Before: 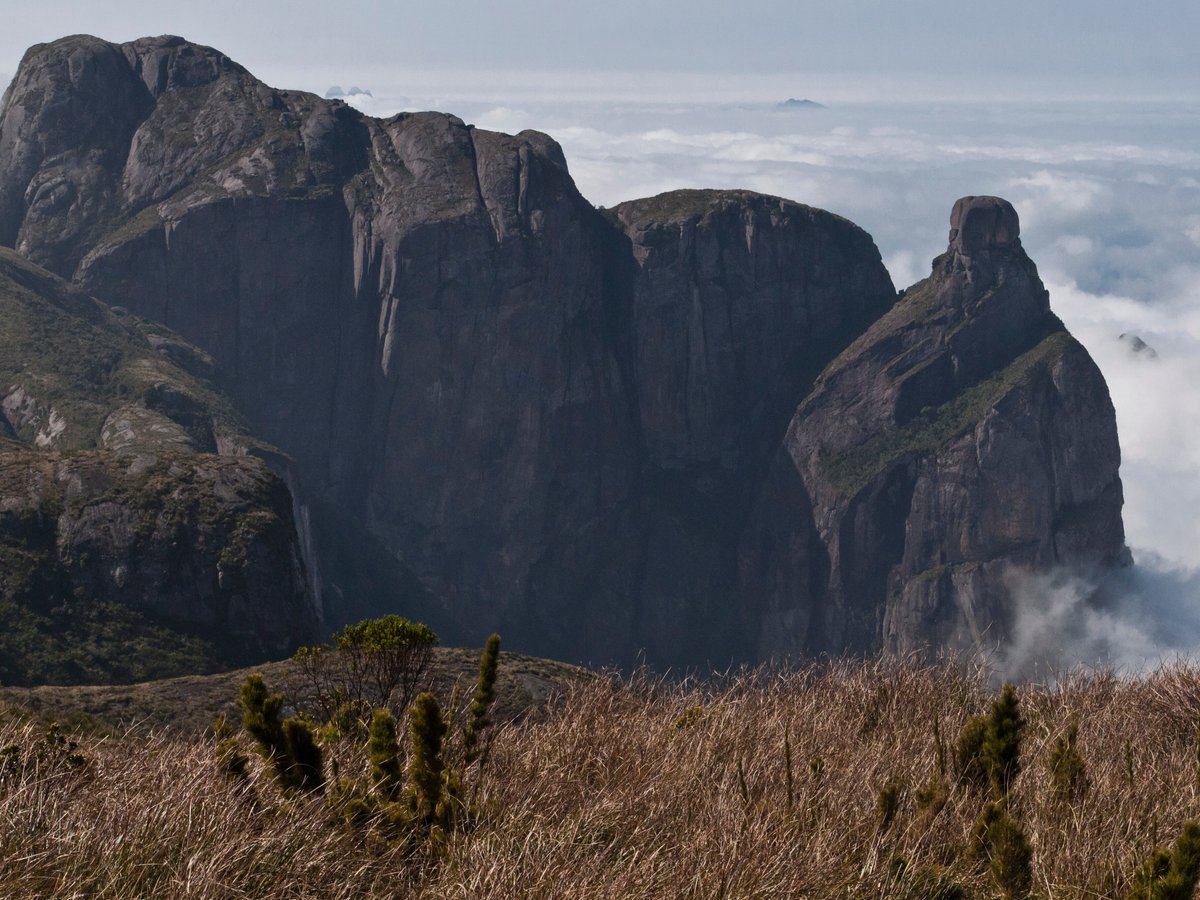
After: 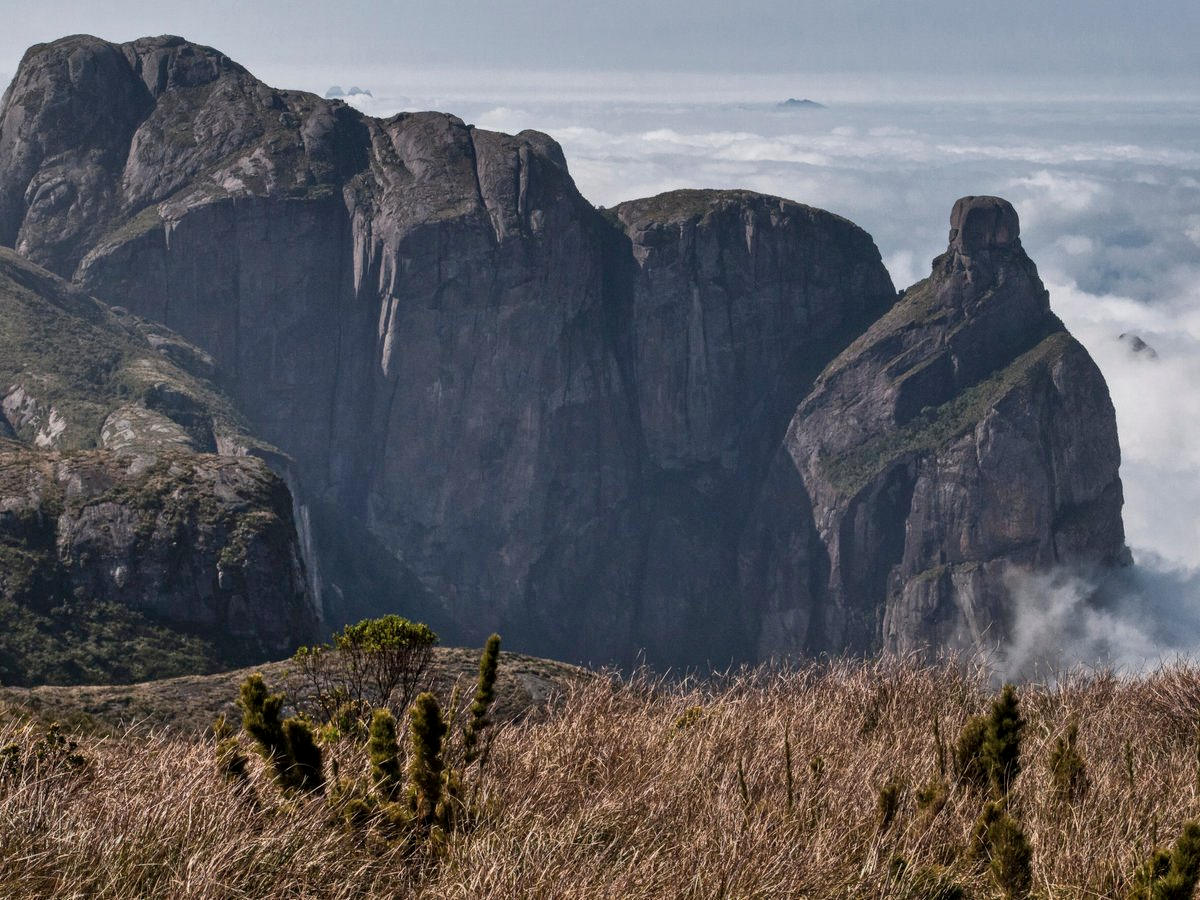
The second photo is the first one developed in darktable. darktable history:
shadows and highlights: white point adjustment 1, soften with gaussian
local contrast: on, module defaults
